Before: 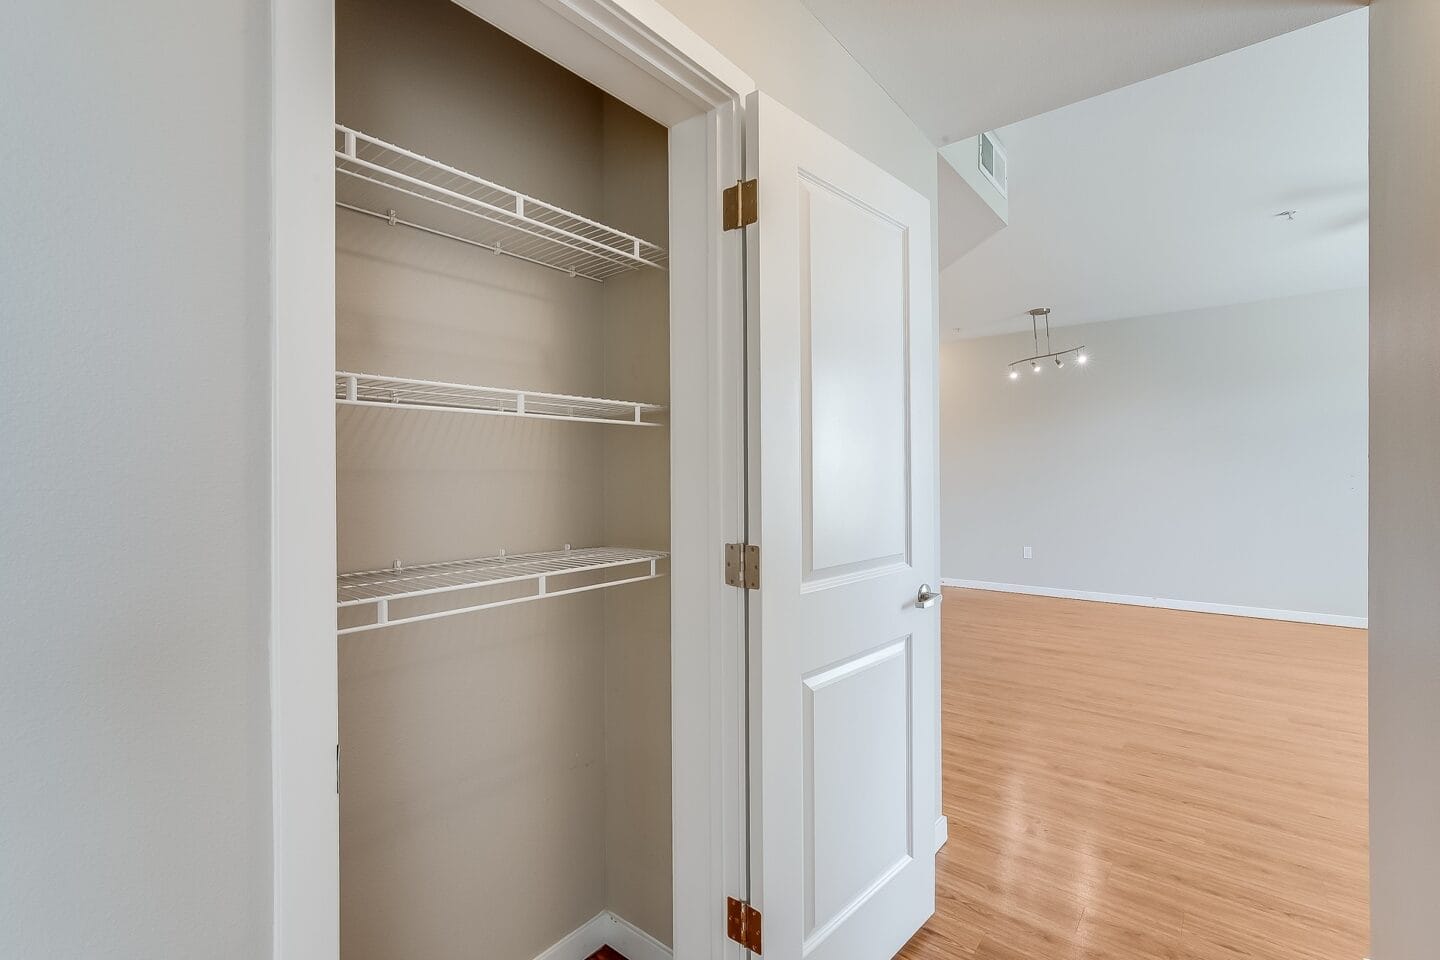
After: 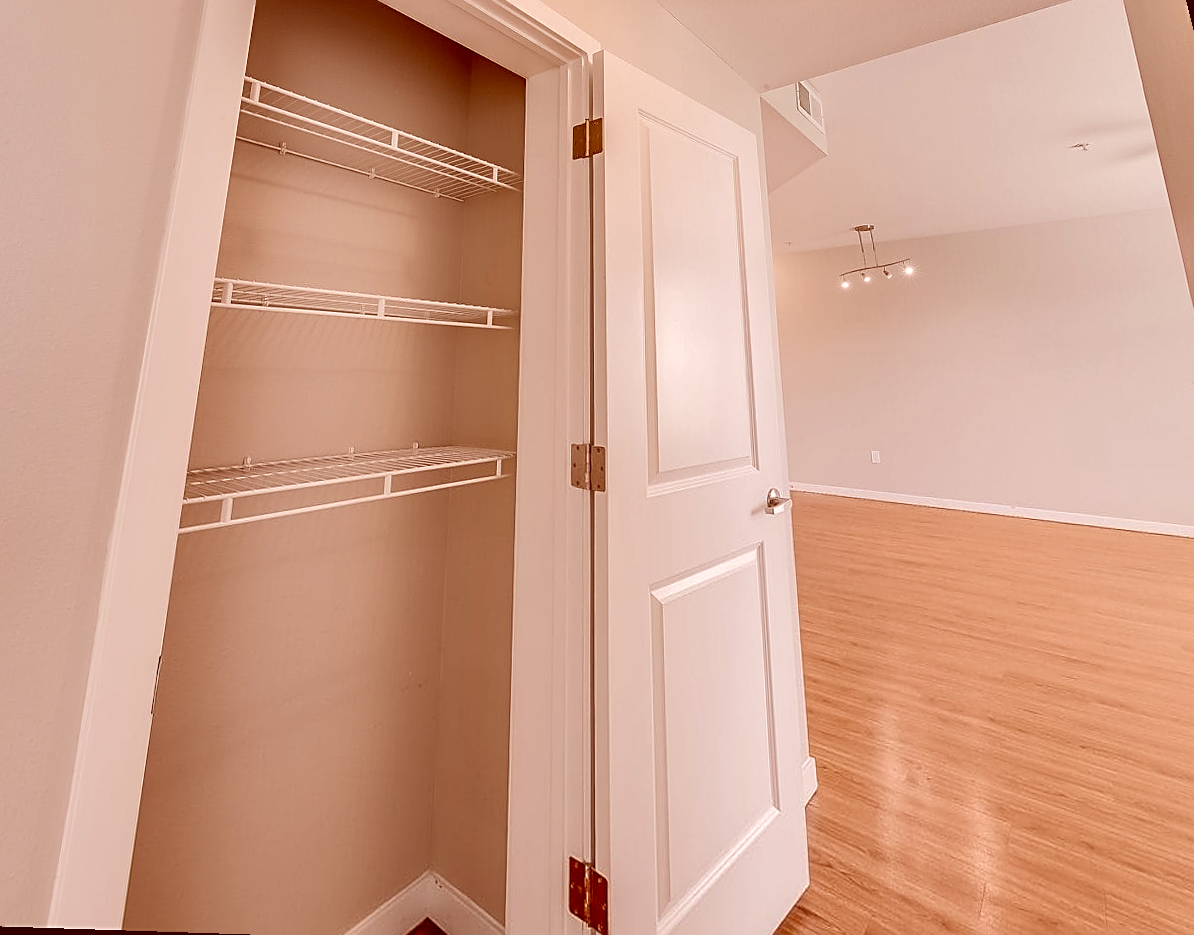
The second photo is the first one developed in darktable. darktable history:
rotate and perspective: rotation 0.72°, lens shift (vertical) -0.352, lens shift (horizontal) -0.051, crop left 0.152, crop right 0.859, crop top 0.019, crop bottom 0.964
color correction: highlights a* 9.03, highlights b* 8.71, shadows a* 40, shadows b* 40, saturation 0.8
white balance: emerald 1
sharpen: on, module defaults
